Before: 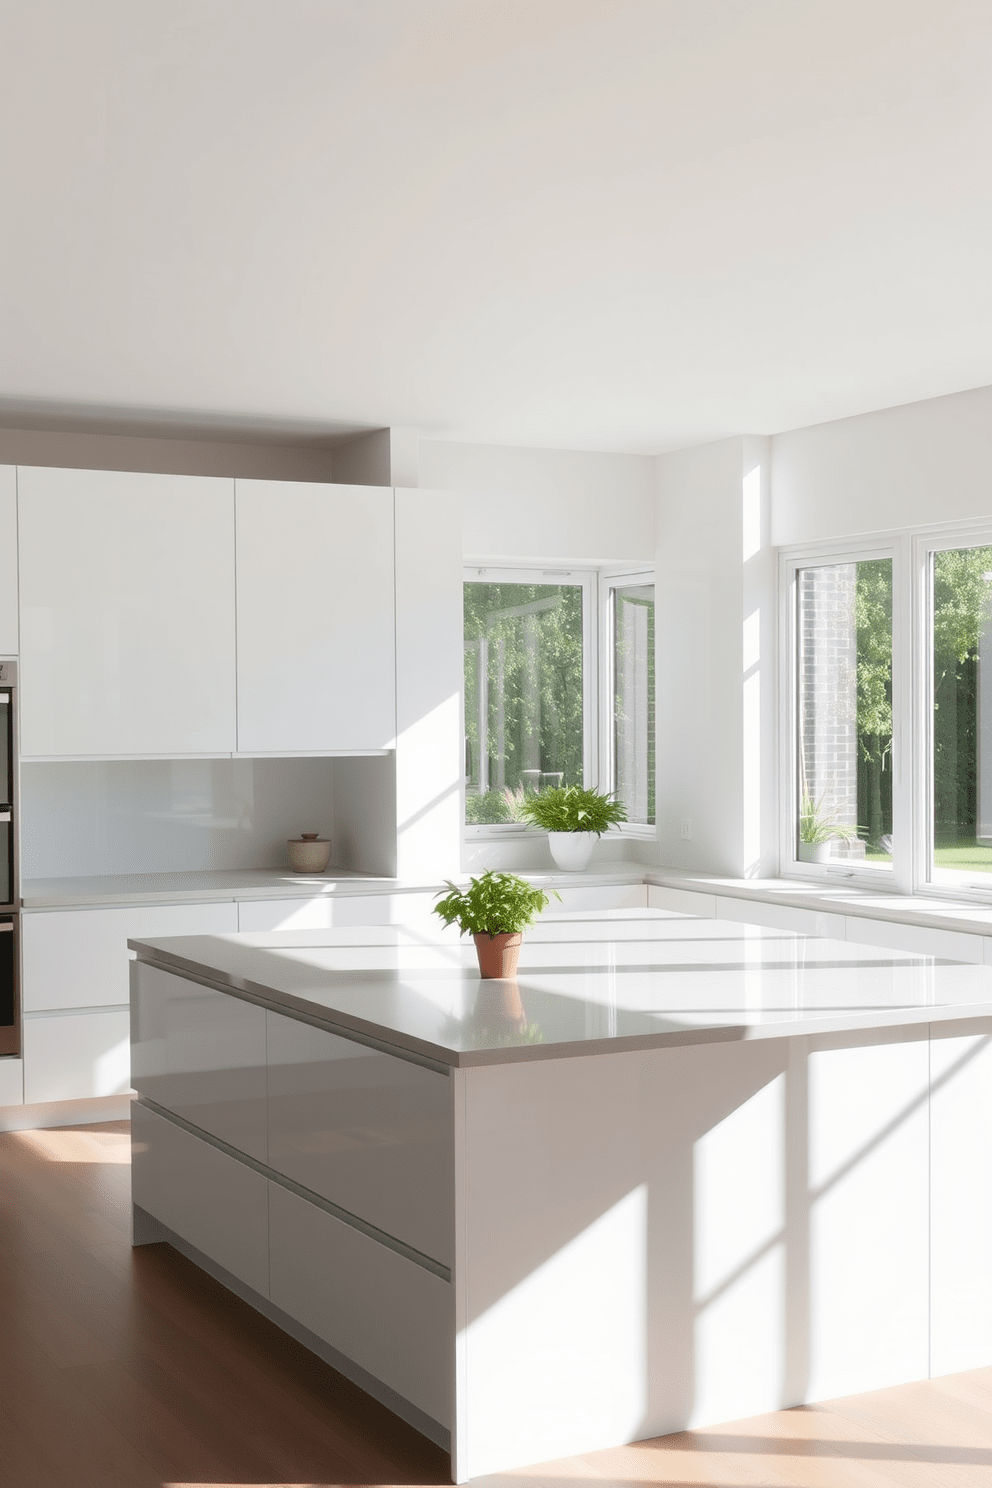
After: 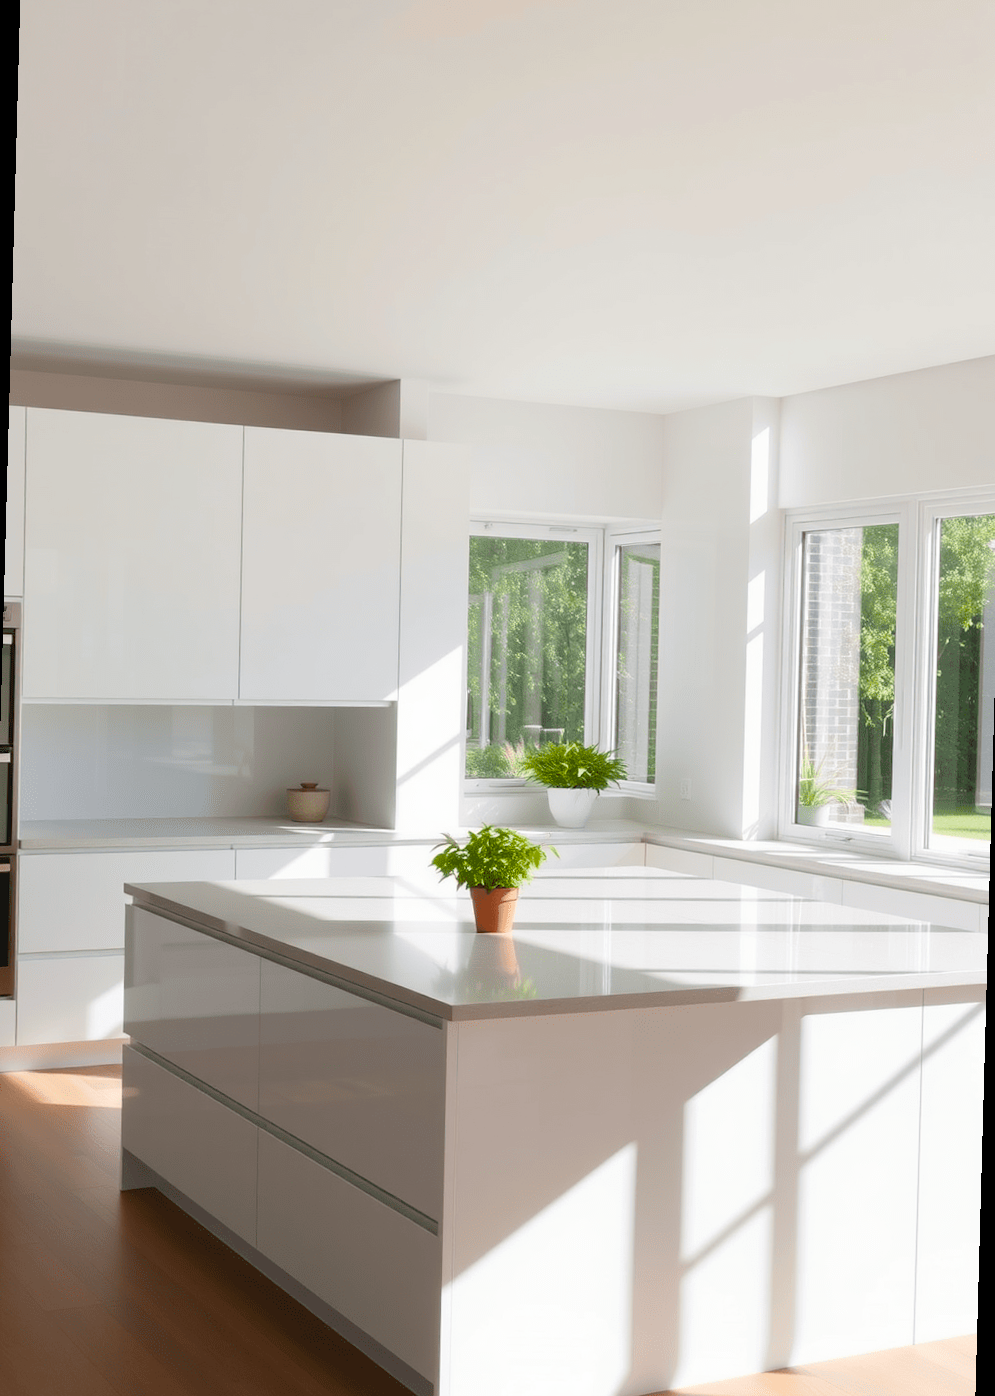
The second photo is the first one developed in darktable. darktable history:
color balance rgb: linear chroma grading › global chroma 15%, perceptual saturation grading › global saturation 30%
rotate and perspective: rotation 1.57°, crop left 0.018, crop right 0.982, crop top 0.039, crop bottom 0.961
